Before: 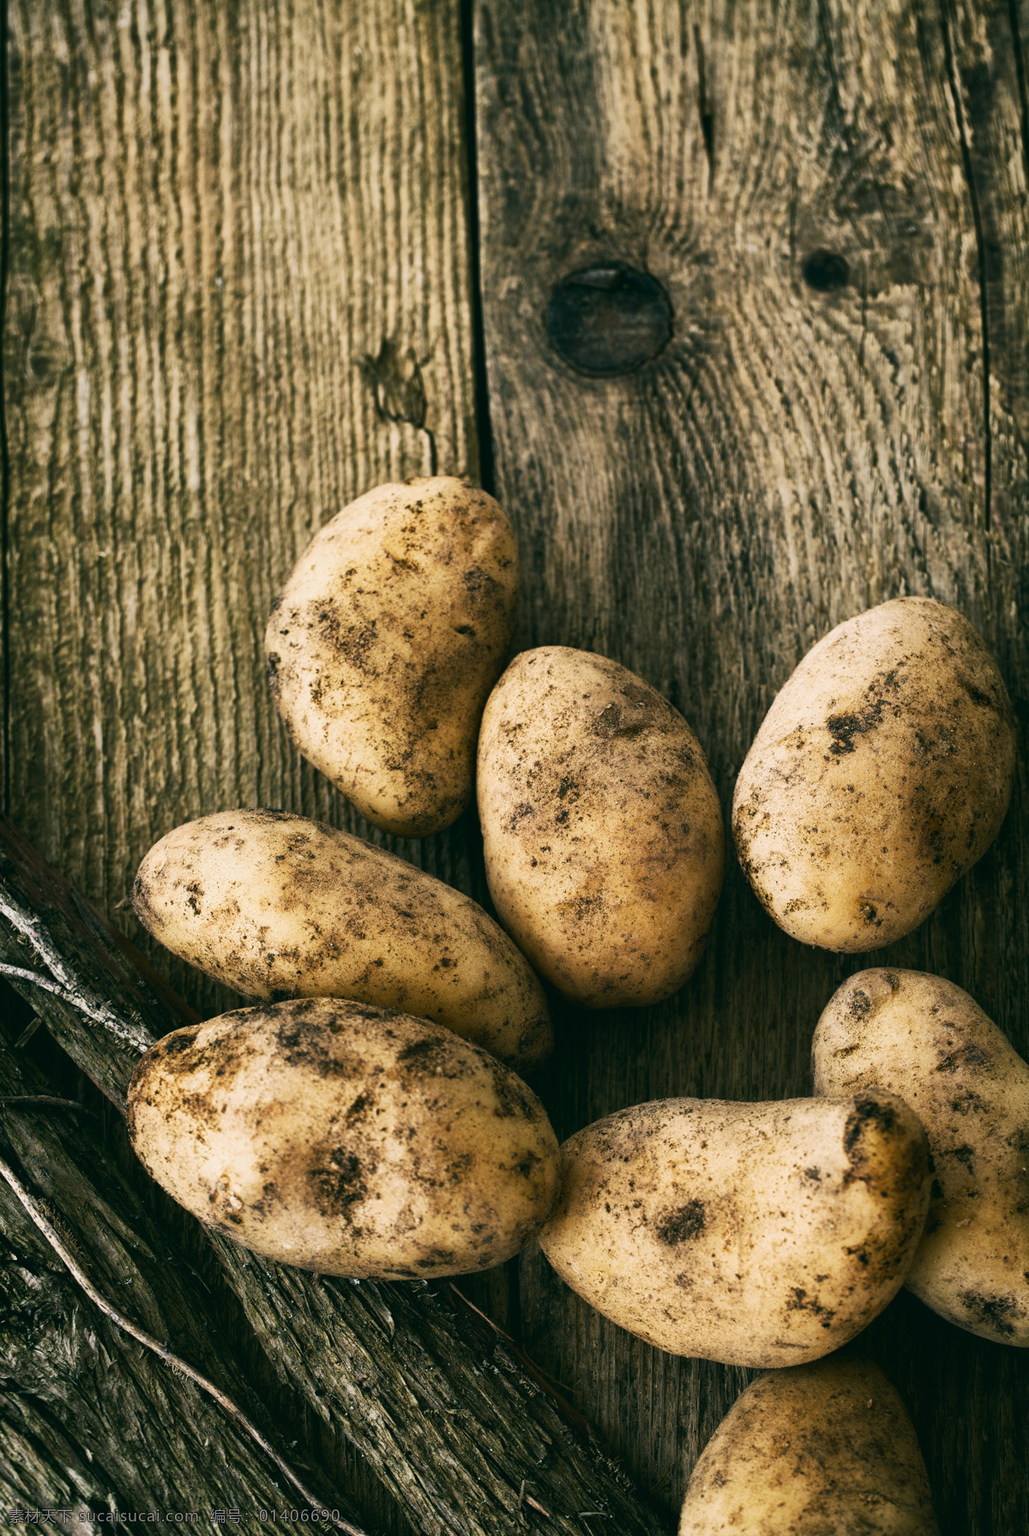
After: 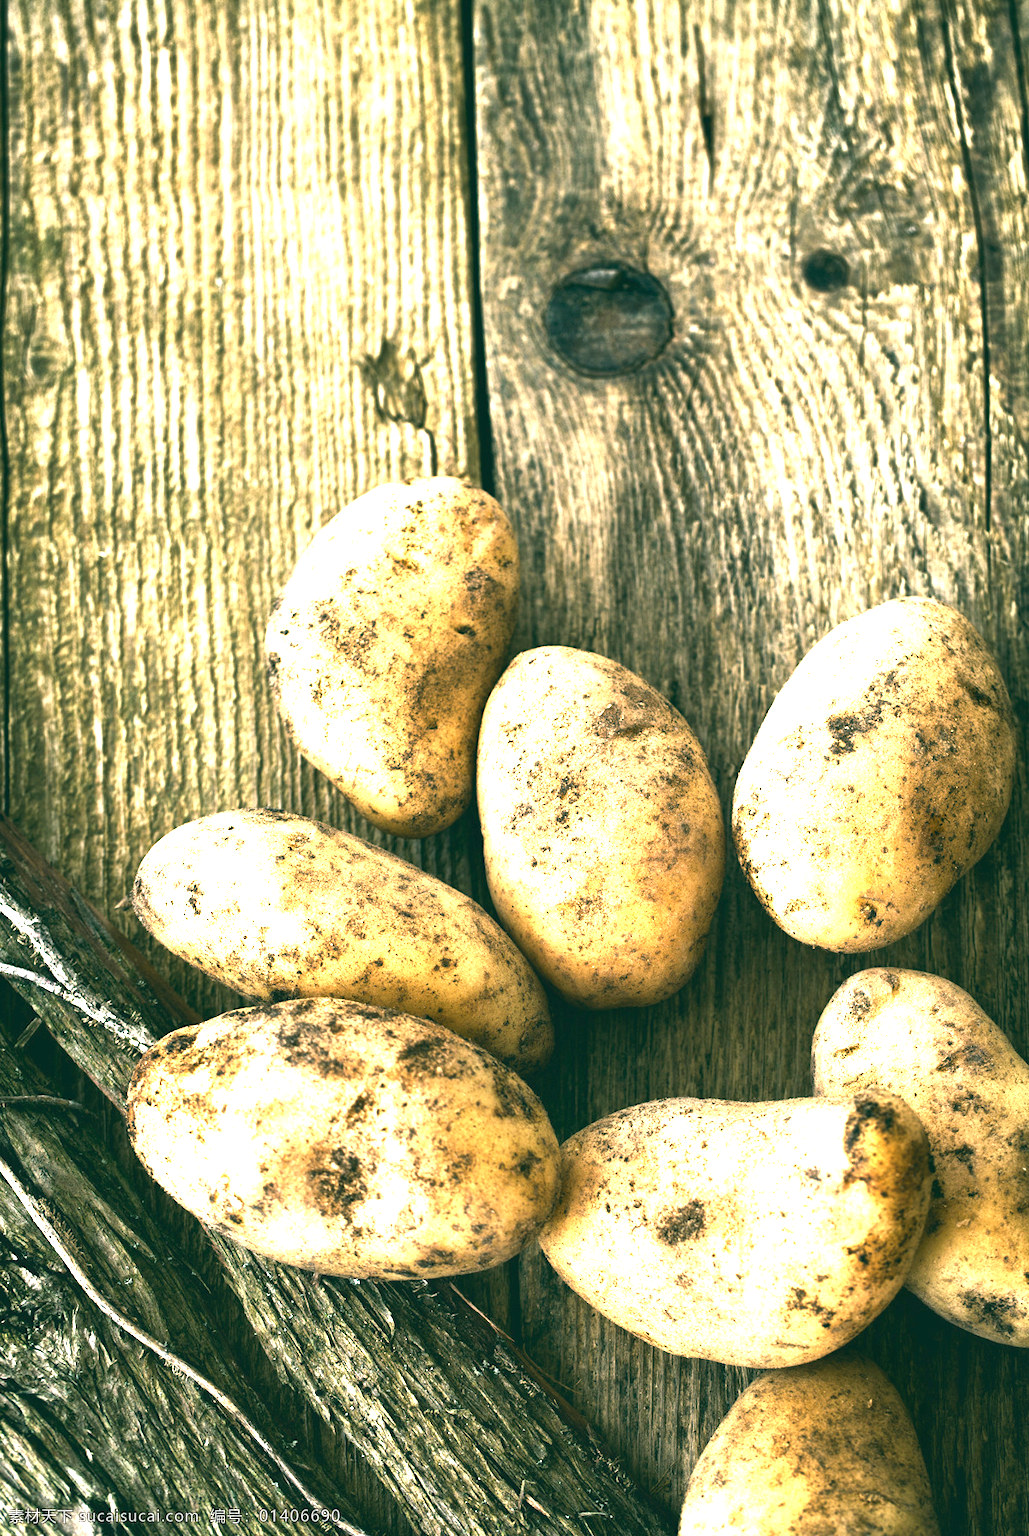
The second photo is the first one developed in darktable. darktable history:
exposure: black level correction 0, exposure 1.997 EV, compensate exposure bias true, compensate highlight preservation false
